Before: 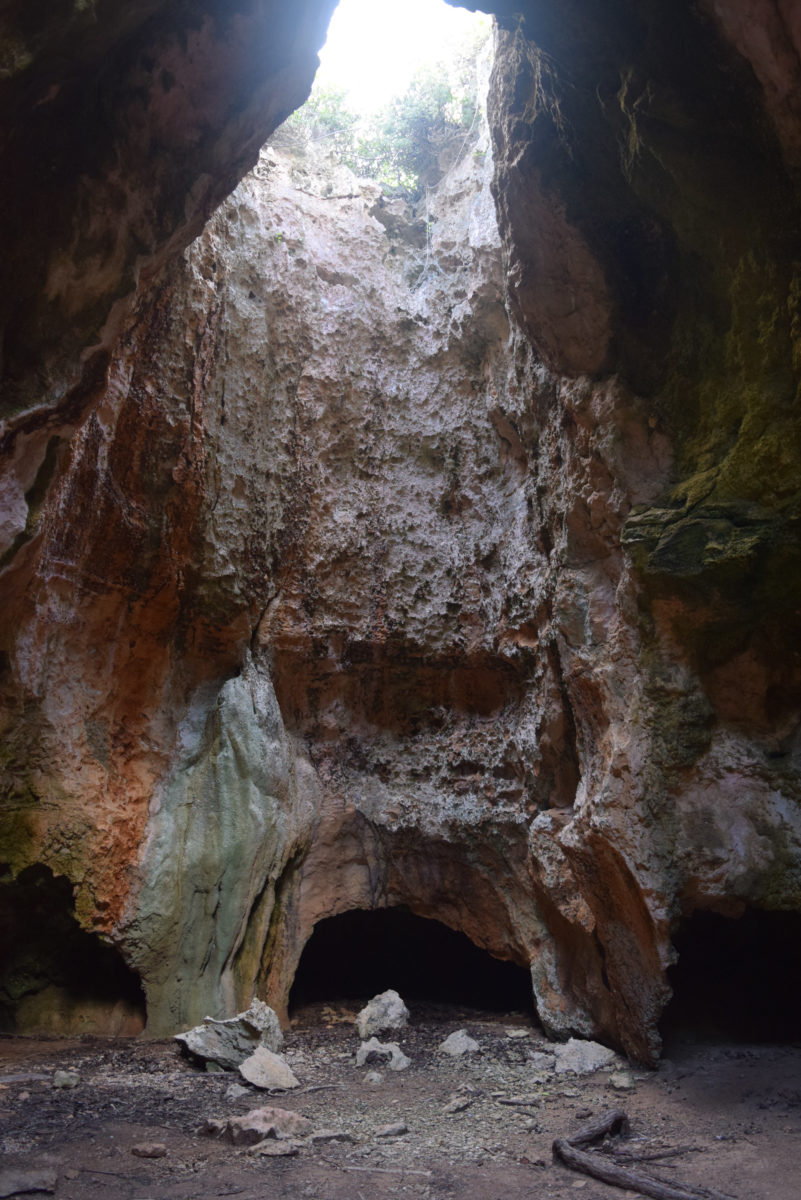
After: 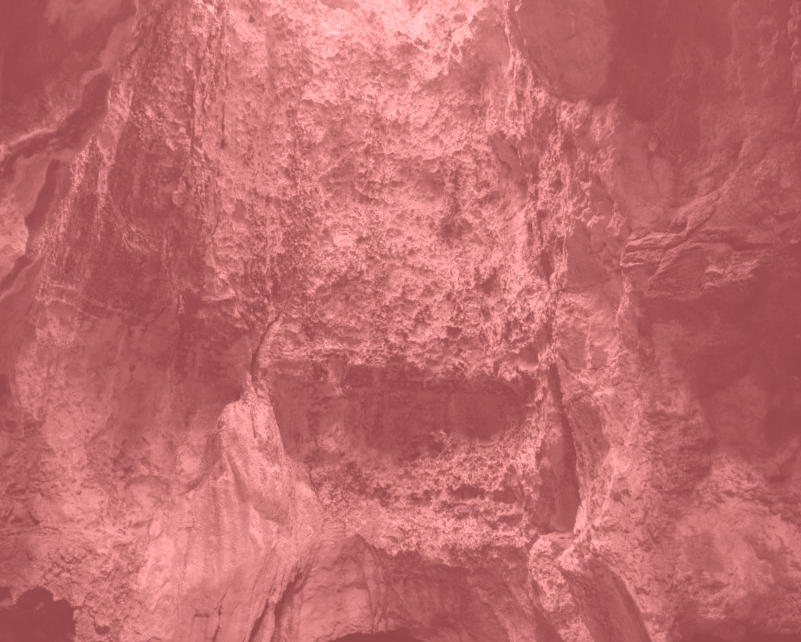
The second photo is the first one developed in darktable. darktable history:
colorize: saturation 51%, source mix 50.67%, lightness 50.67%
crop and rotate: top 23.043%, bottom 23.437%
local contrast: highlights 61%, detail 143%, midtone range 0.428
white balance: emerald 1
